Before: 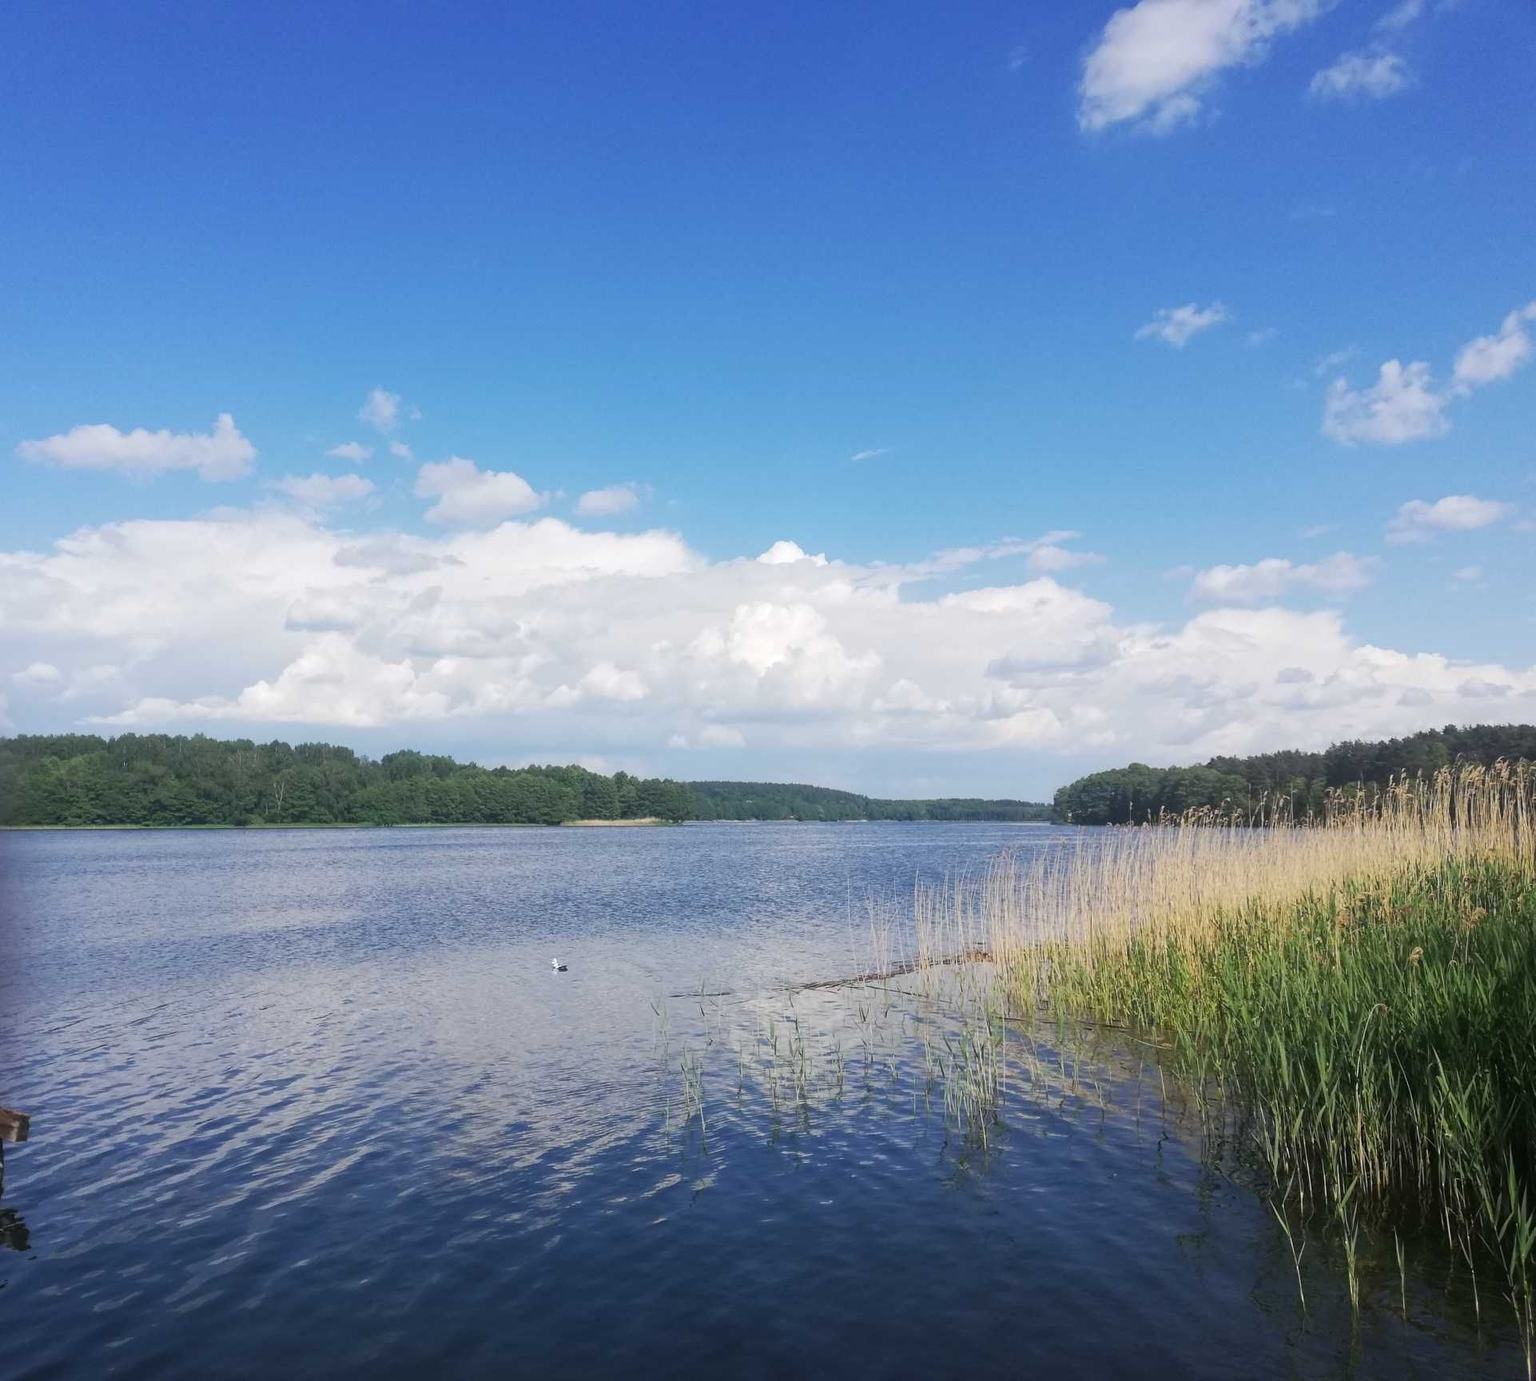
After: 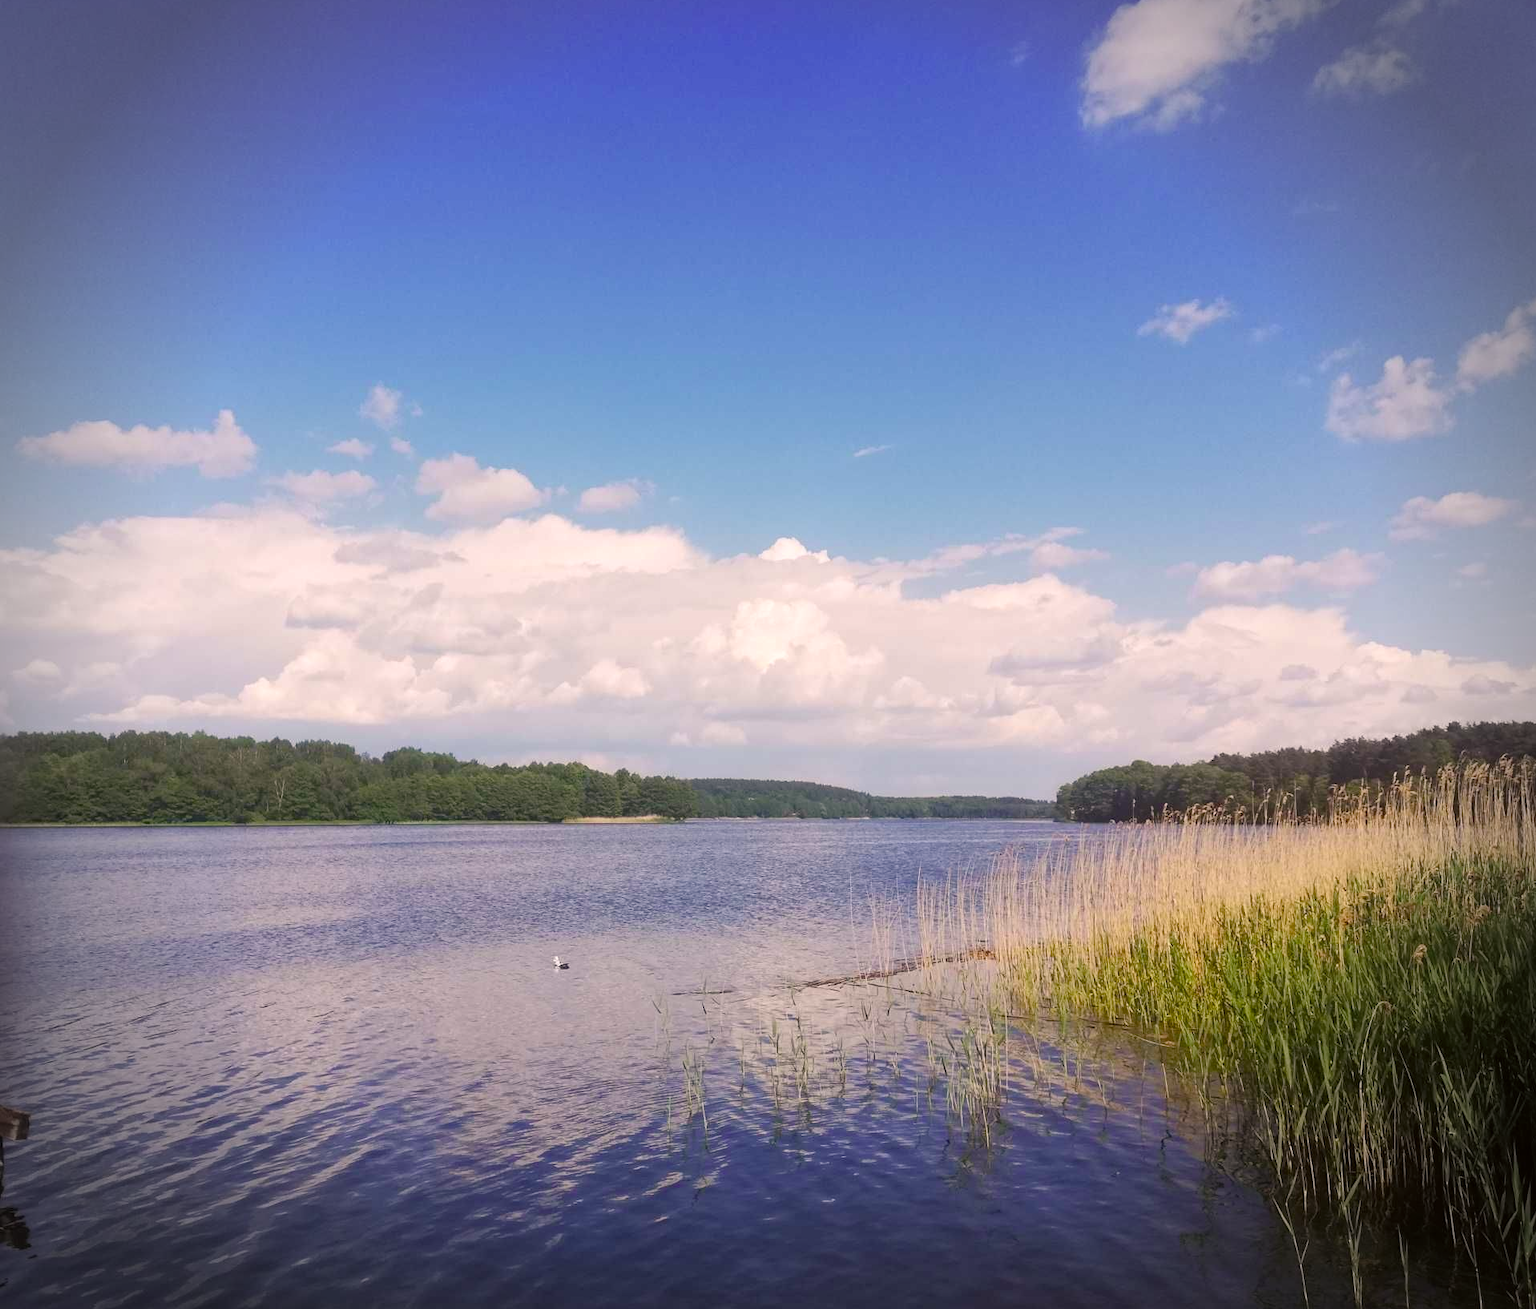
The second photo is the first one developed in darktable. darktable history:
vignetting: fall-off radius 32.33%
color correction: highlights a* 10.22, highlights b* 9.76, shadows a* 8.35, shadows b* 8.15, saturation 0.792
crop: top 0.36%, right 0.258%, bottom 5.075%
color balance rgb: linear chroma grading › global chroma 24.472%, perceptual saturation grading › global saturation 20%, perceptual saturation grading › highlights -25.777%, perceptual saturation grading › shadows 25.386%, global vibrance 20%
